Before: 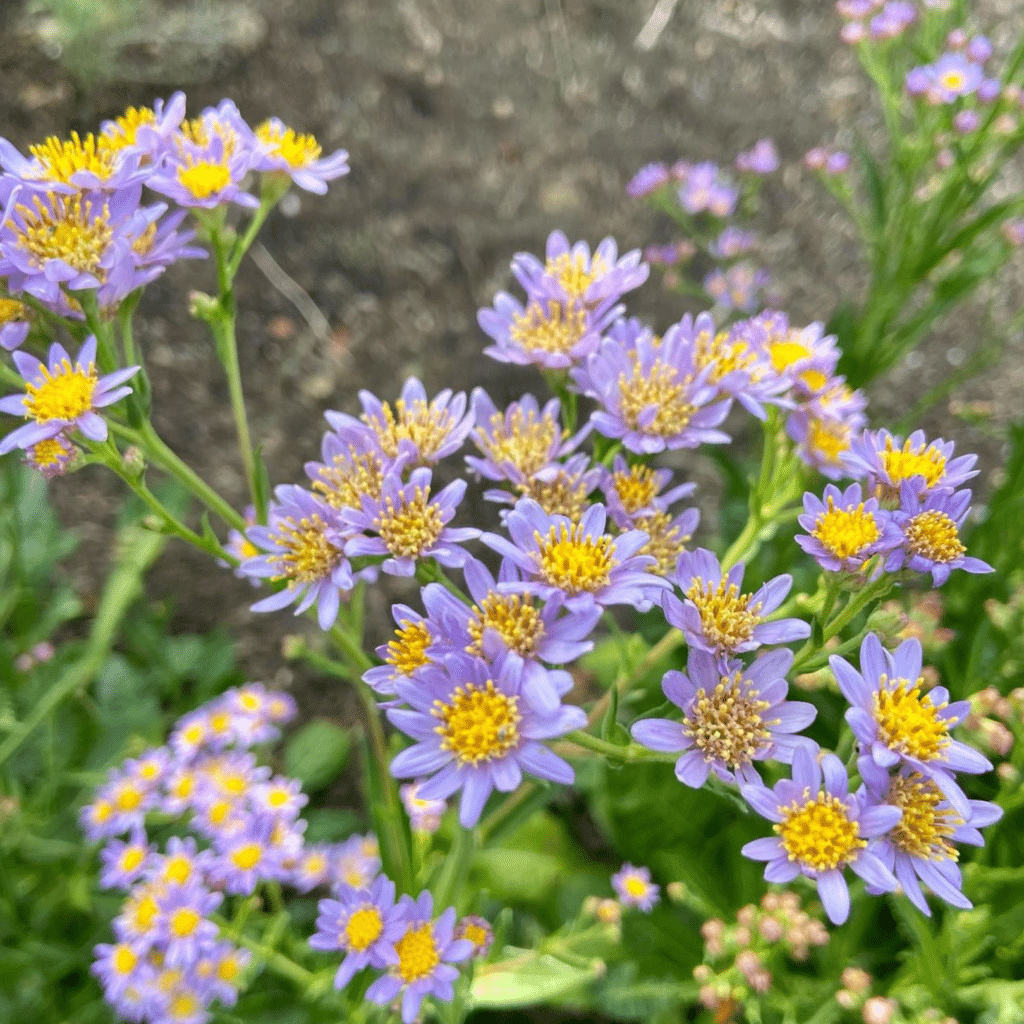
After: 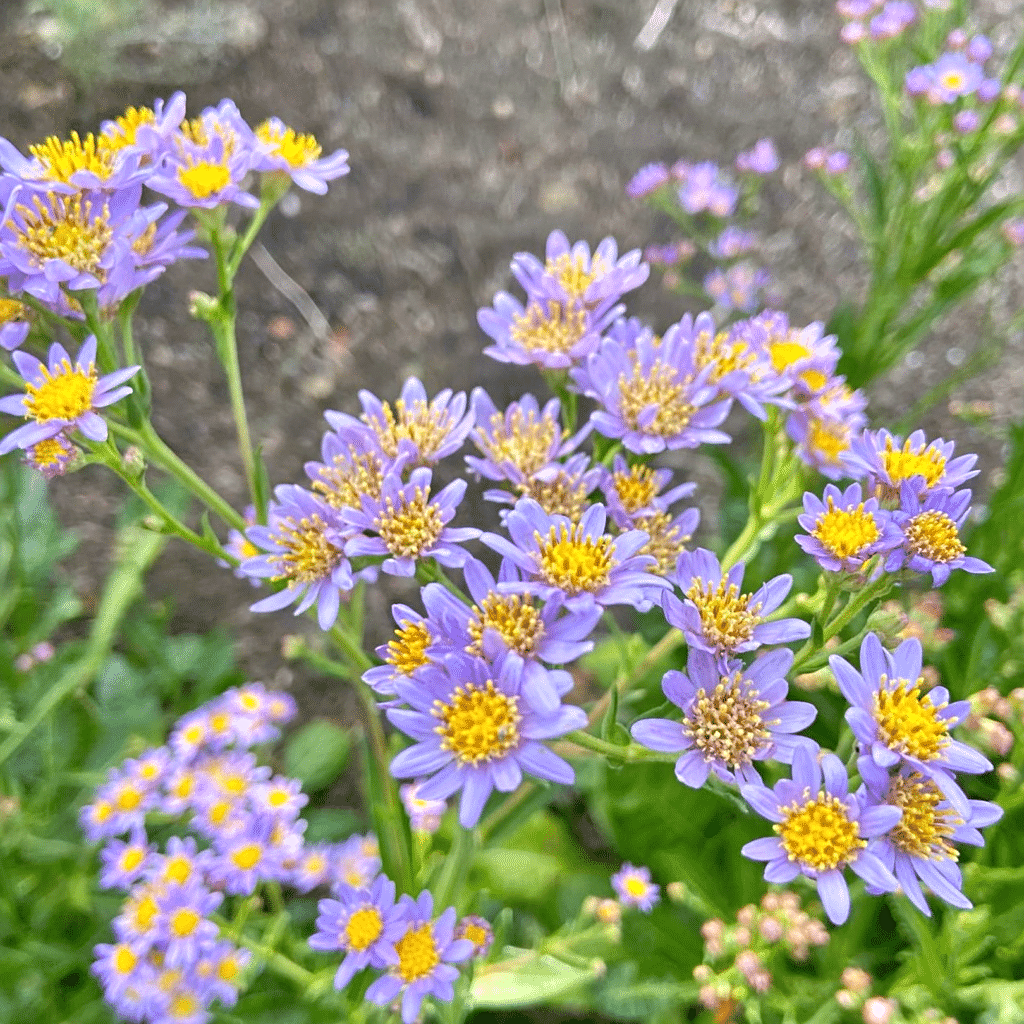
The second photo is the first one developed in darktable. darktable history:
sharpen: radius 2.529, amount 0.323
tone equalizer: -8 EV 1 EV, -7 EV 1 EV, -6 EV 1 EV, -5 EV 1 EV, -4 EV 1 EV, -3 EV 0.75 EV, -2 EV 0.5 EV, -1 EV 0.25 EV
white balance: red 1.004, blue 1.096
